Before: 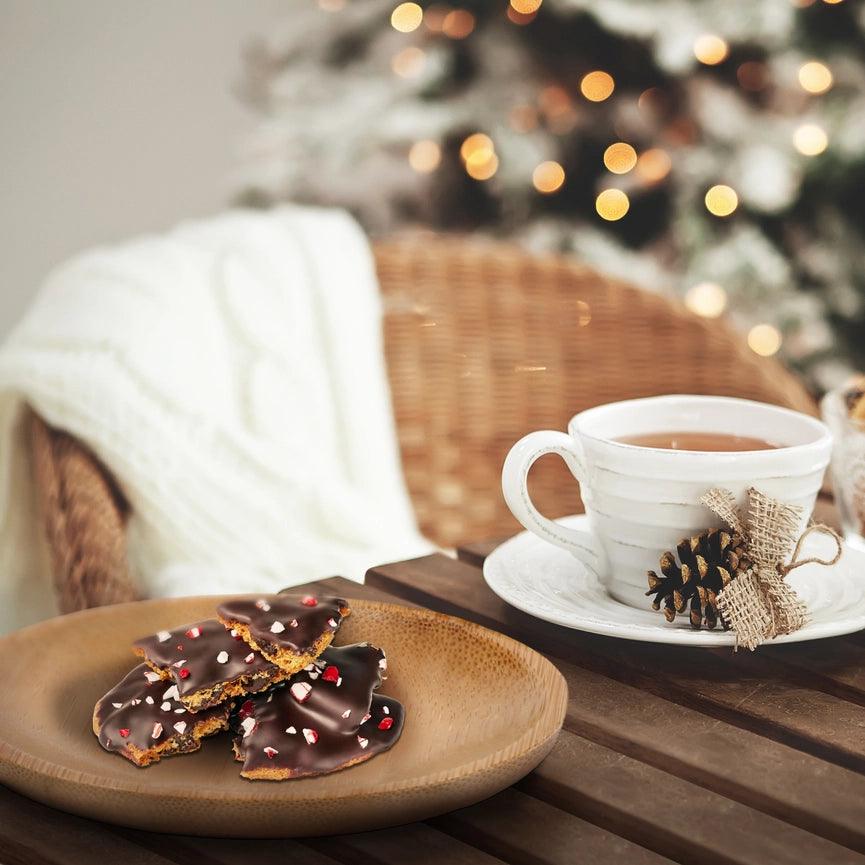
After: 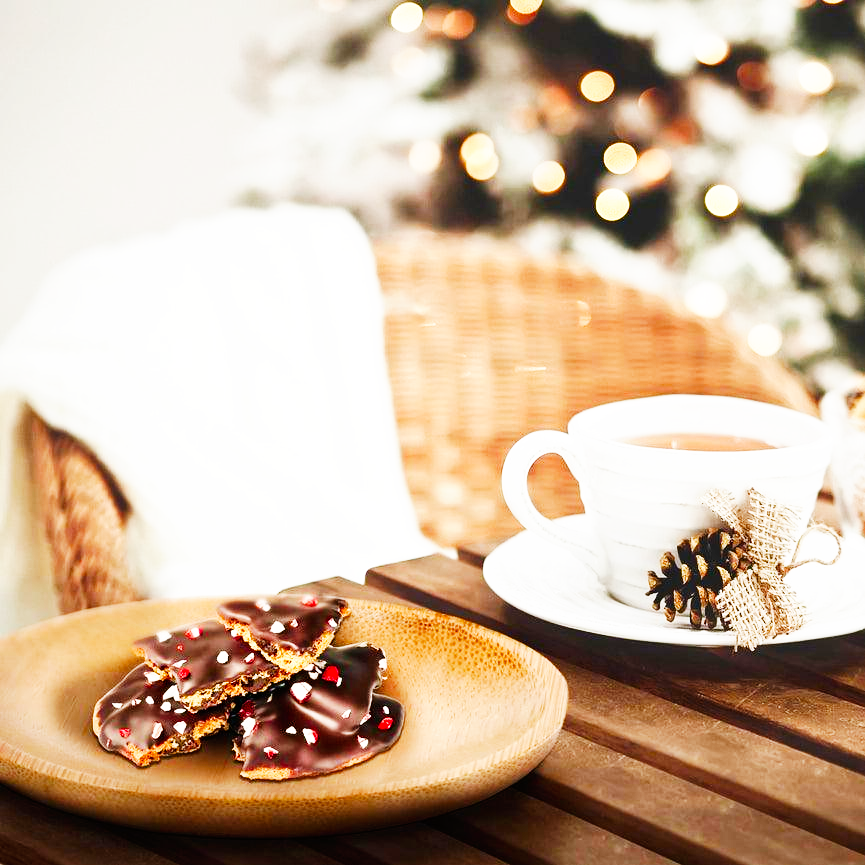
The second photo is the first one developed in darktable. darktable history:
color balance rgb: perceptual saturation grading › global saturation 20%, perceptual saturation grading › highlights -50%, perceptual saturation grading › shadows 30%
base curve: curves: ch0 [(0, 0) (0.007, 0.004) (0.027, 0.03) (0.046, 0.07) (0.207, 0.54) (0.442, 0.872) (0.673, 0.972) (1, 1)], preserve colors none
